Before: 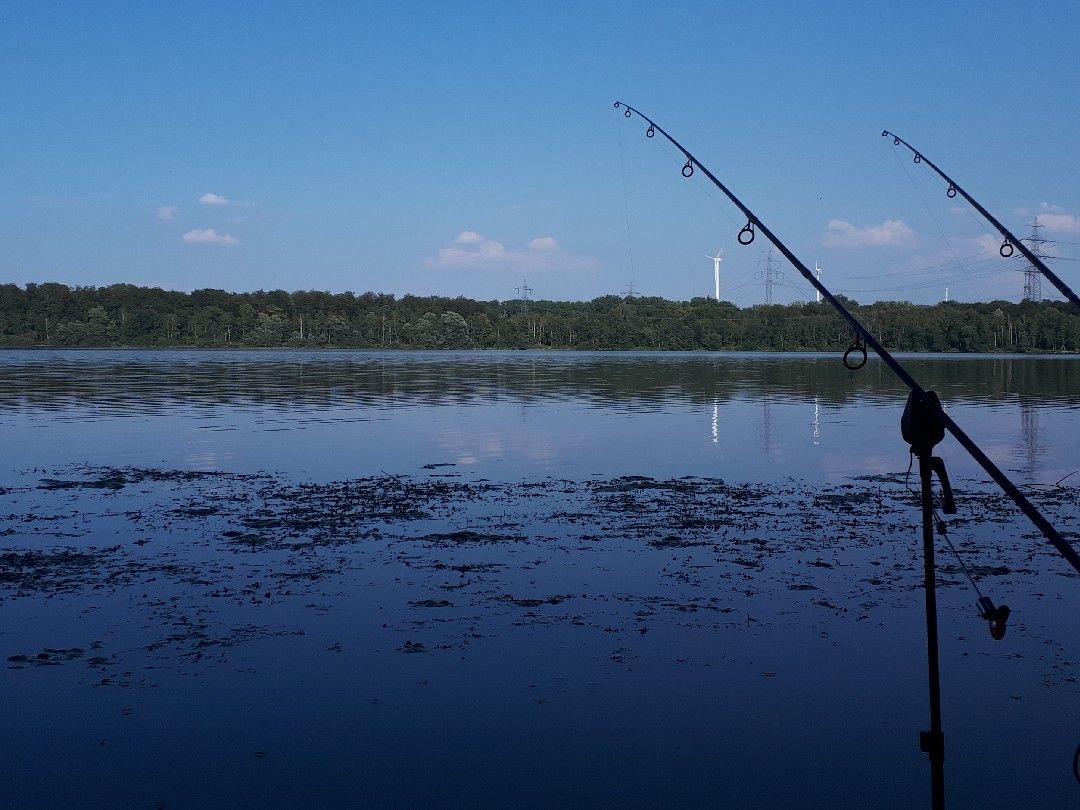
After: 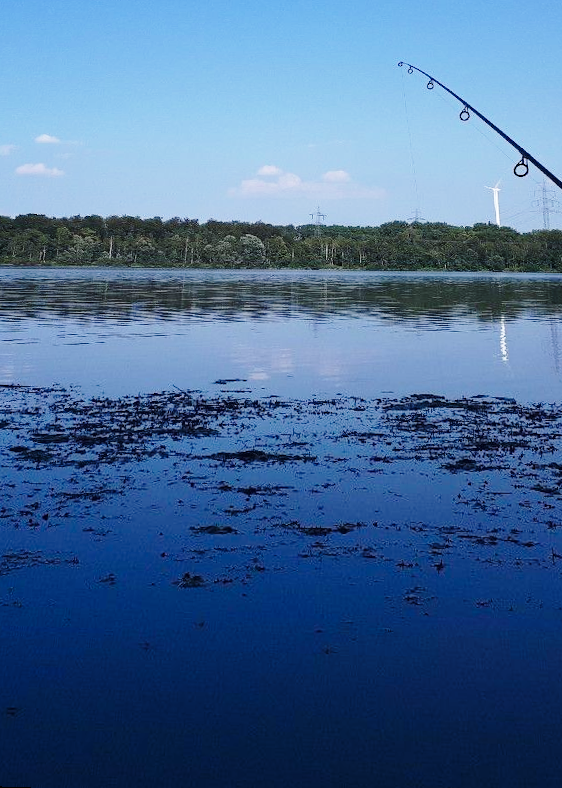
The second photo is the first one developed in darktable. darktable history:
base curve: curves: ch0 [(0, 0) (0.028, 0.03) (0.121, 0.232) (0.46, 0.748) (0.859, 0.968) (1, 1)], preserve colors none
rotate and perspective: rotation 0.72°, lens shift (vertical) -0.352, lens shift (horizontal) -0.051, crop left 0.152, crop right 0.859, crop top 0.019, crop bottom 0.964
crop: left 10.644%, right 26.528%
